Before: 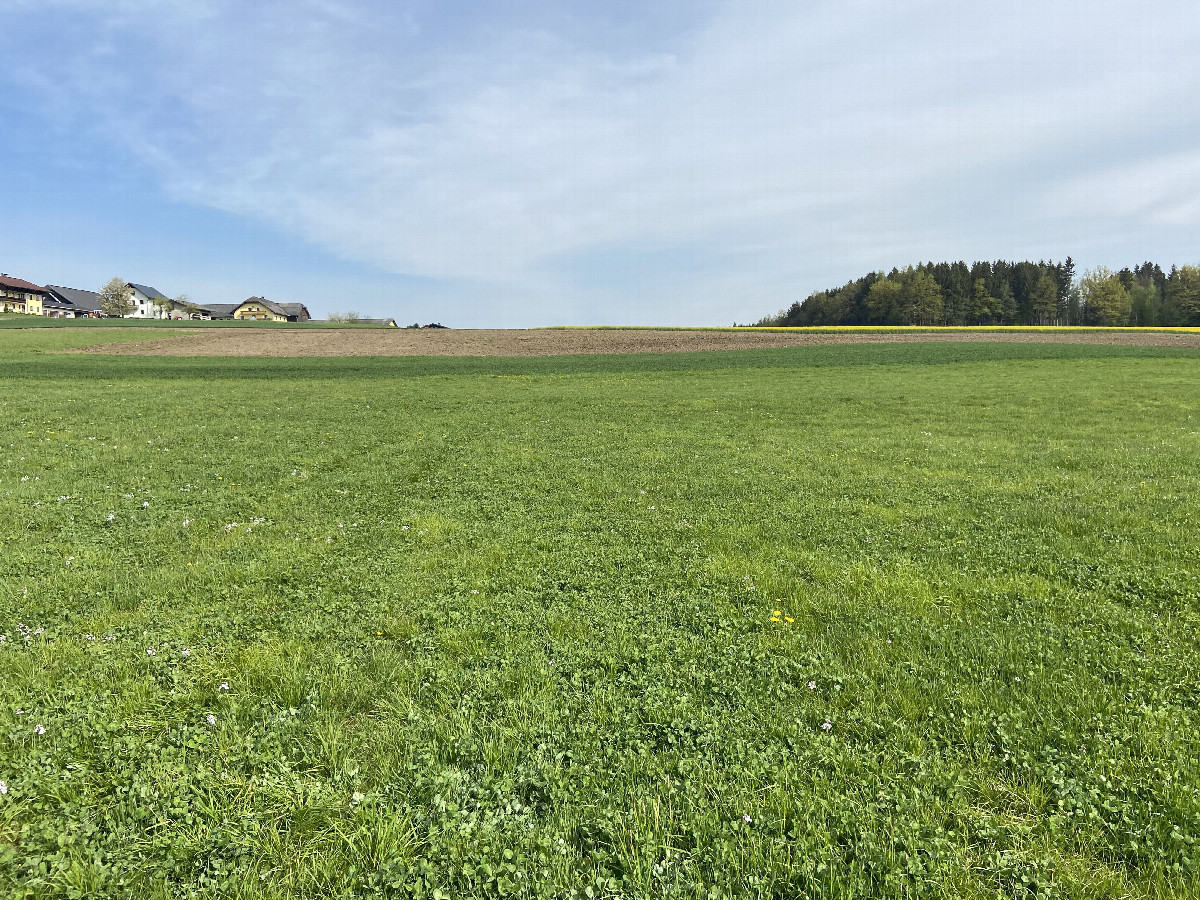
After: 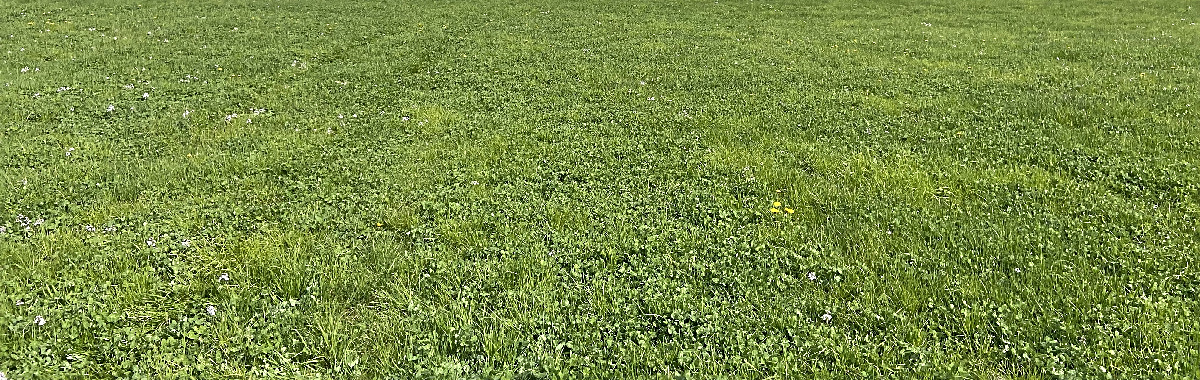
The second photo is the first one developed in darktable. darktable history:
sharpen: on, module defaults
crop: top 45.454%, bottom 12.223%
